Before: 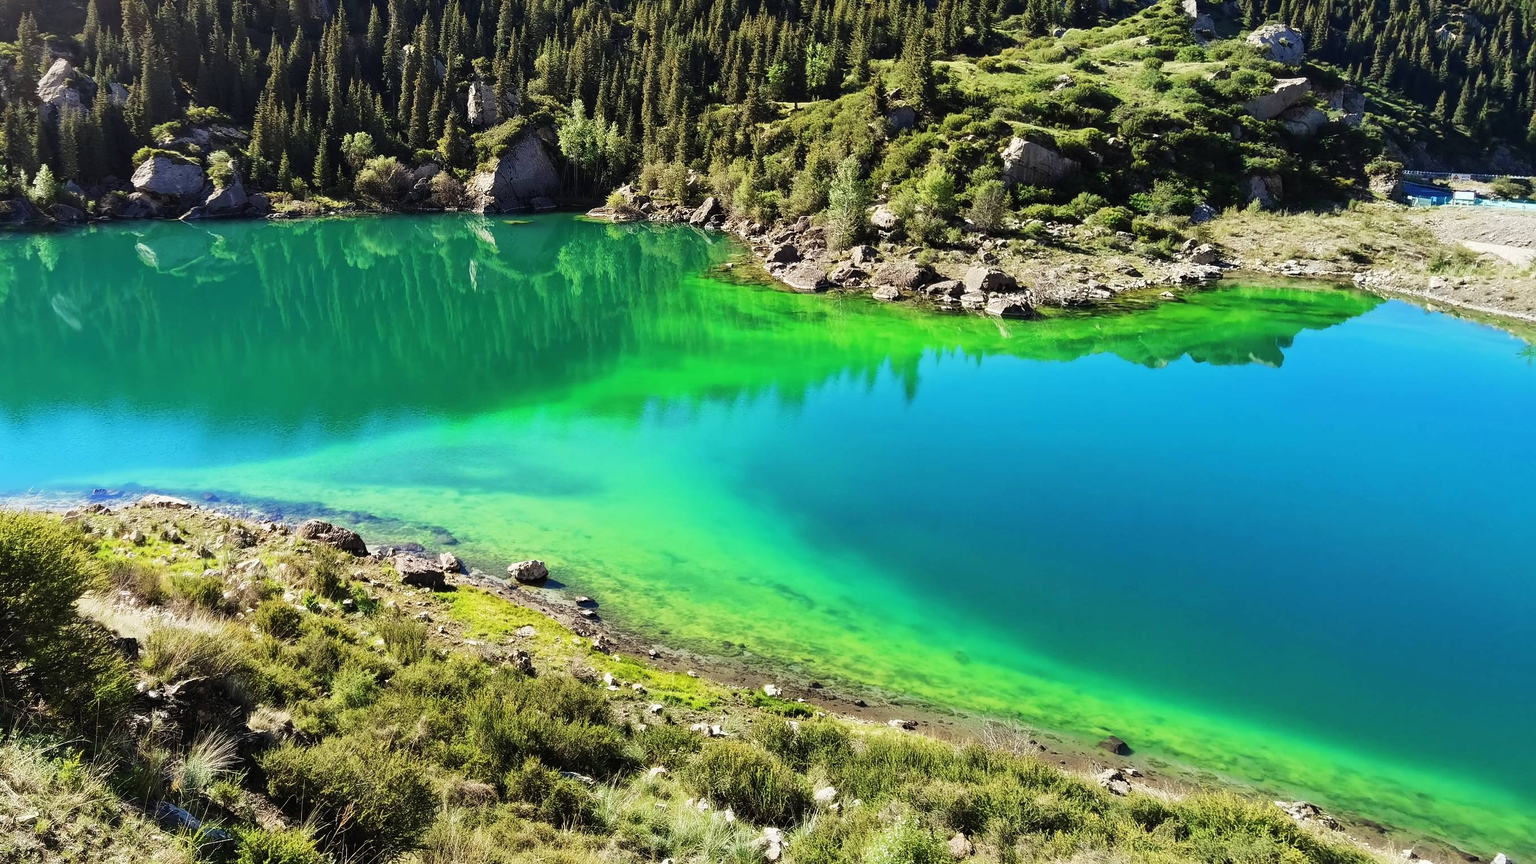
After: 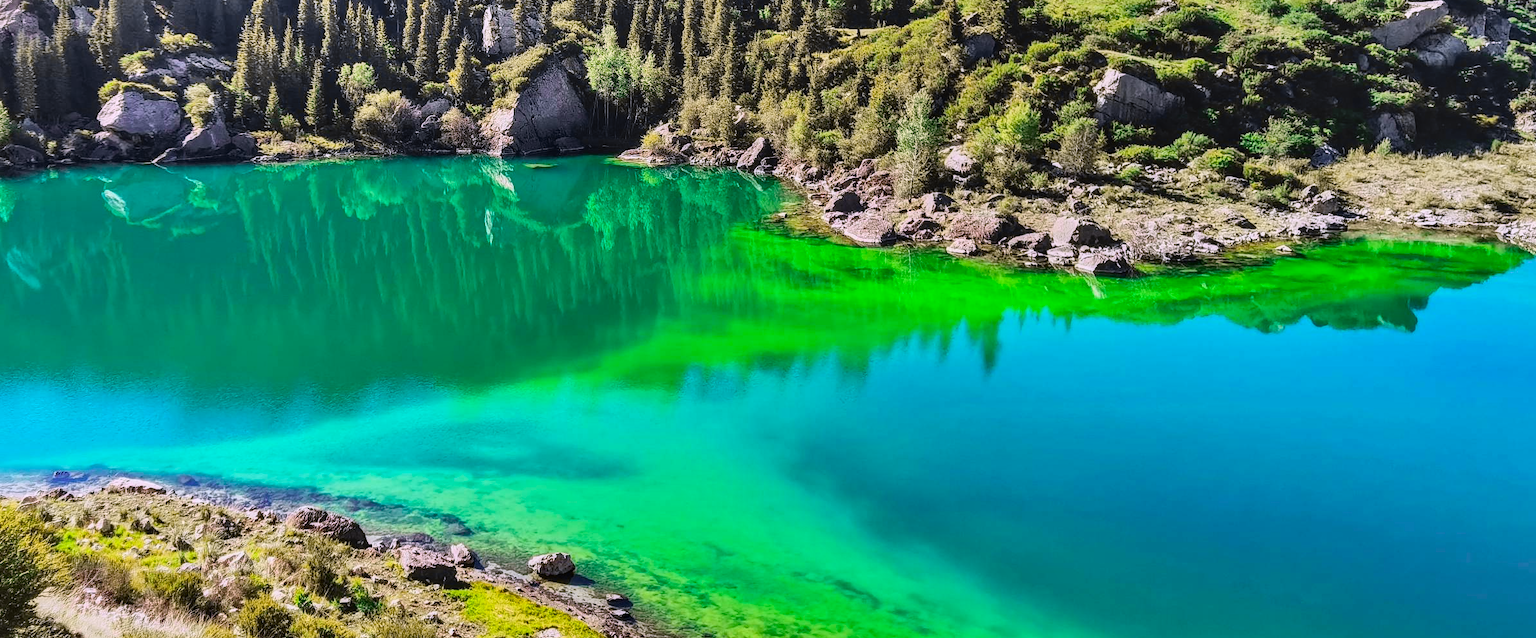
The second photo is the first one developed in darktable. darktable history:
shadows and highlights: shadows 75, highlights -60.85, soften with gaussian
crop: left 3.015%, top 8.969%, right 9.647%, bottom 26.457%
tone curve: curves: ch0 [(0, 0.036) (0.053, 0.068) (0.211, 0.217) (0.519, 0.513) (0.847, 0.82) (0.991, 0.914)]; ch1 [(0, 0) (0.276, 0.206) (0.412, 0.353) (0.482, 0.475) (0.495, 0.5) (0.509, 0.502) (0.563, 0.57) (0.667, 0.672) (0.788, 0.809) (1, 1)]; ch2 [(0, 0) (0.438, 0.456) (0.473, 0.47) (0.503, 0.503) (0.523, 0.528) (0.562, 0.571) (0.612, 0.61) (0.679, 0.72) (1, 1)], color space Lab, independent channels, preserve colors none
white balance: red 1.066, blue 1.119
local contrast: on, module defaults
